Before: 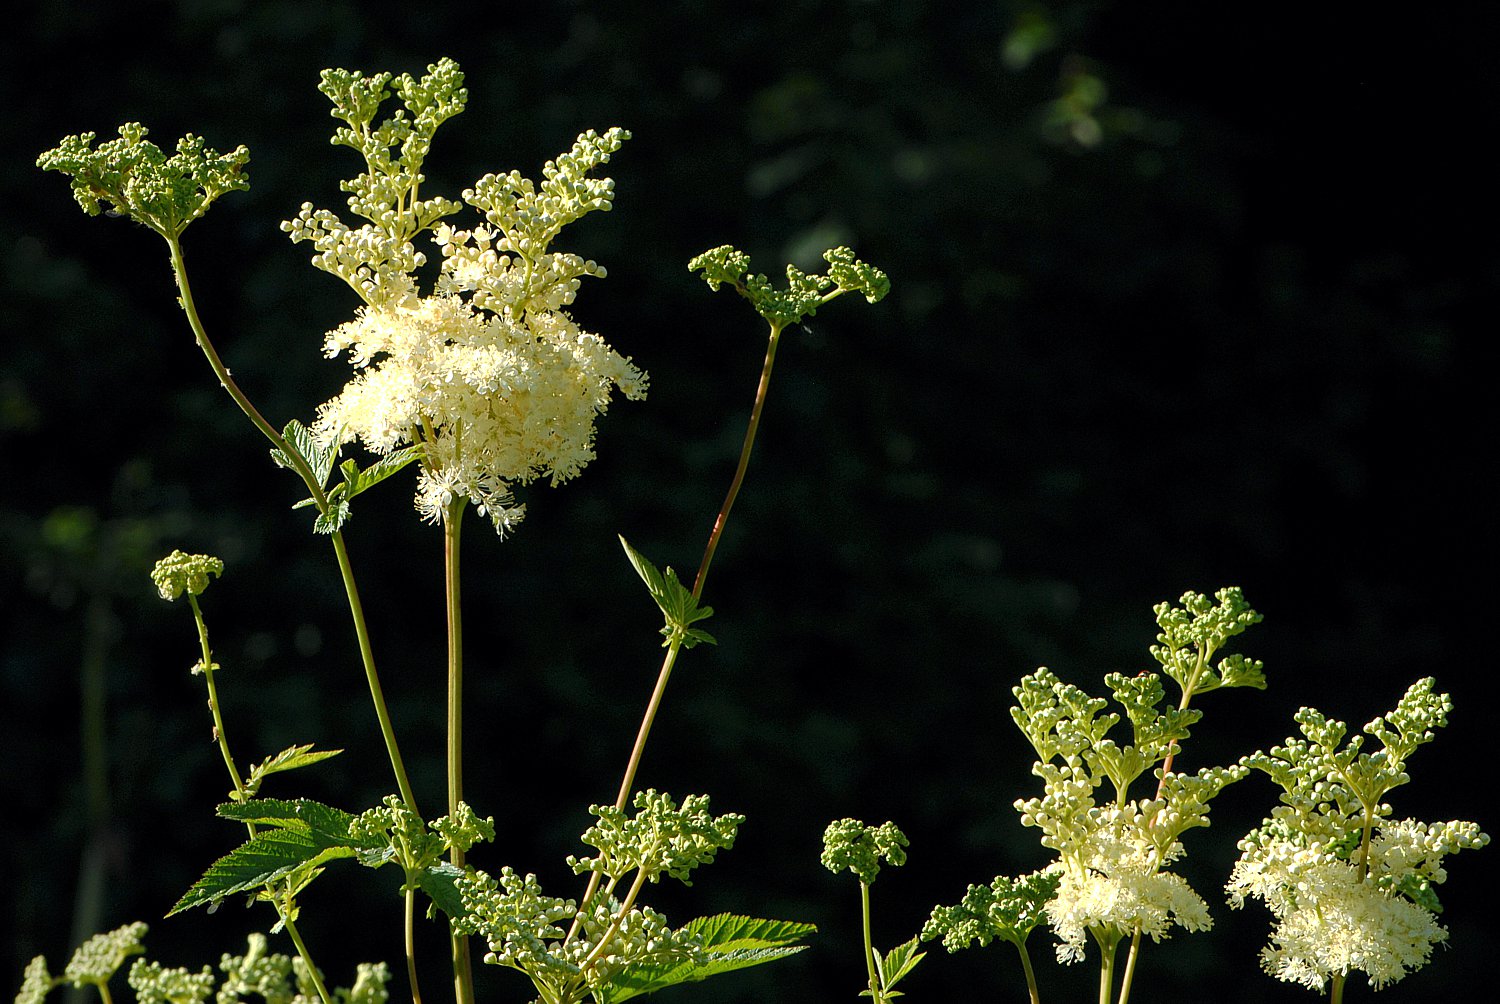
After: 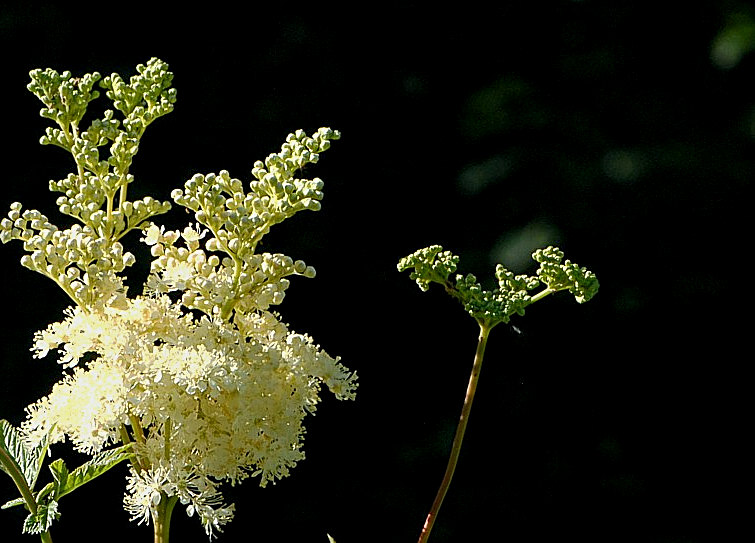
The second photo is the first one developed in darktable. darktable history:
sharpen: on, module defaults
crop: left 19.415%, right 30.207%, bottom 45.897%
exposure: black level correction 0.006, exposure -0.227 EV, compensate exposure bias true, compensate highlight preservation false
